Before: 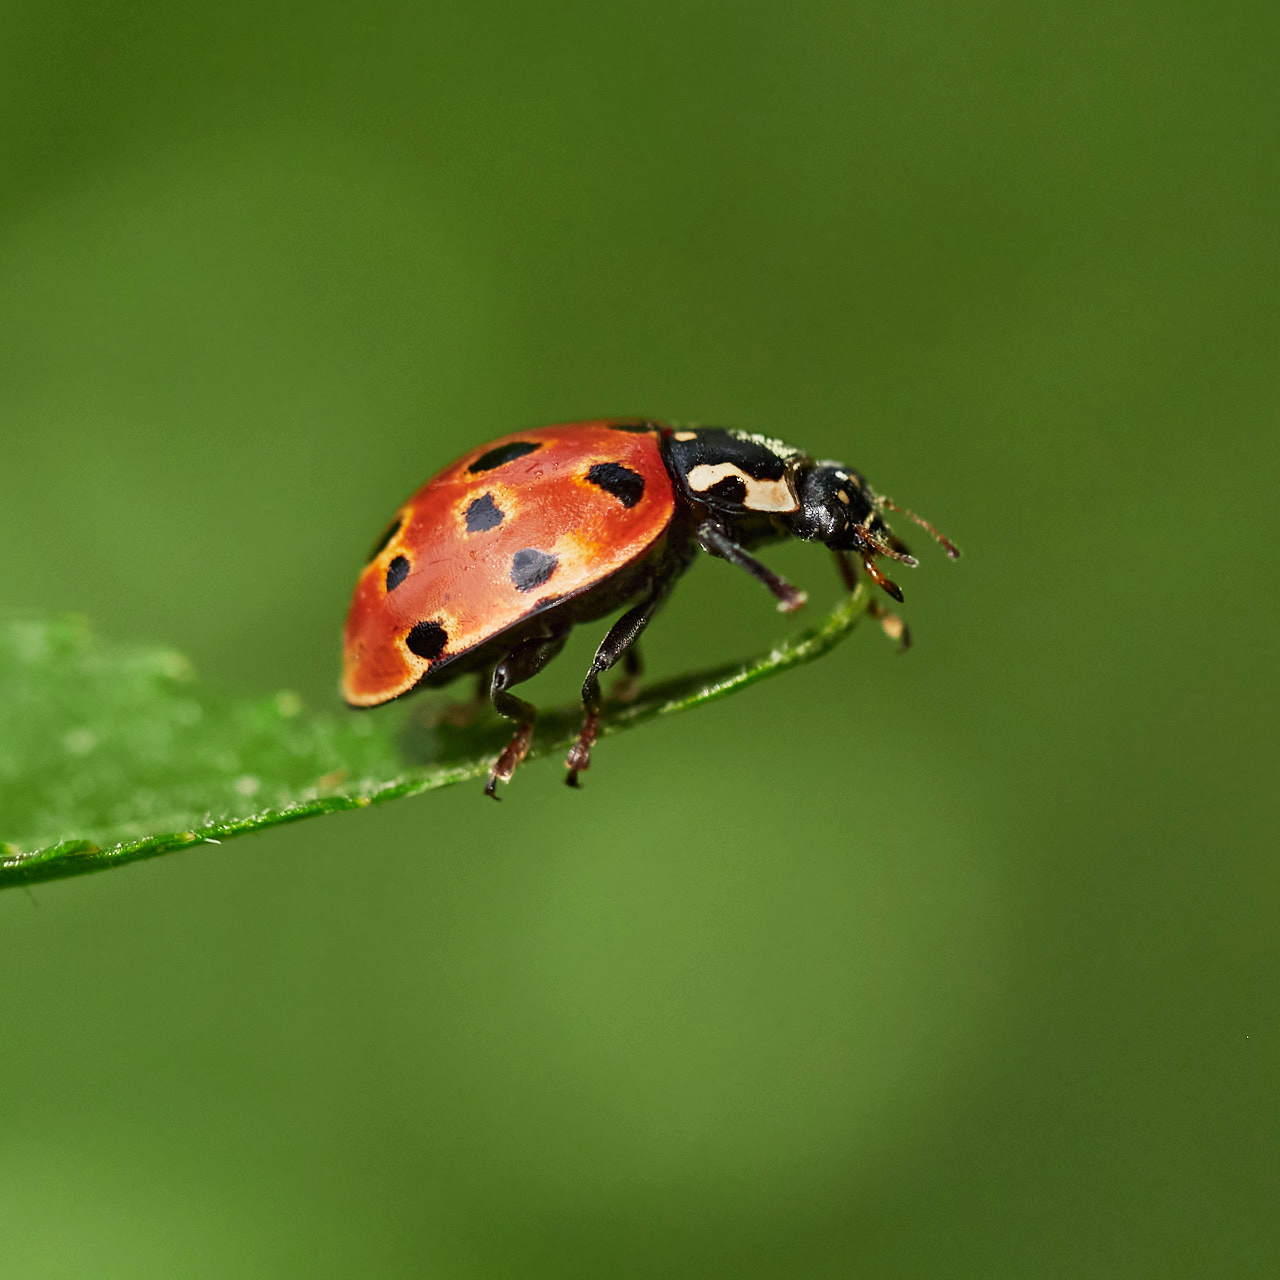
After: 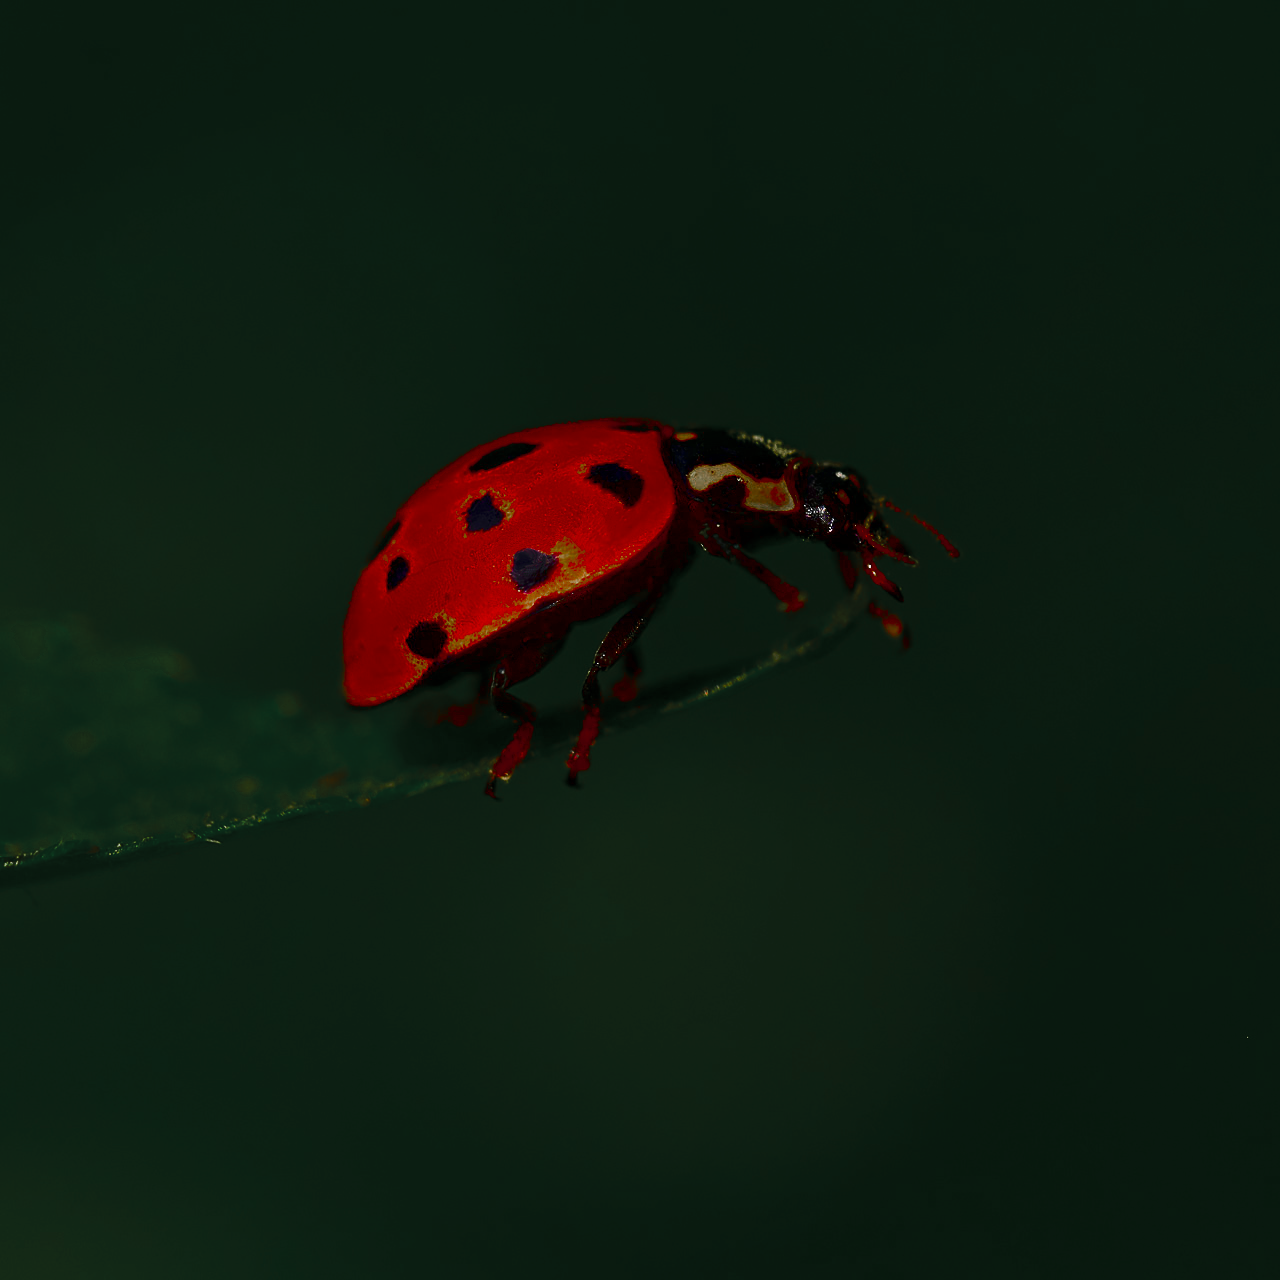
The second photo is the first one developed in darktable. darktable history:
base curve: curves: ch0 [(0, 0) (0.595, 0.418) (1, 1)], preserve colors none
velvia: strength 15.46%
contrast brightness saturation: brightness -0.993, saturation 0.985
color zones: curves: ch0 [(0, 0.48) (0.209, 0.398) (0.305, 0.332) (0.429, 0.493) (0.571, 0.5) (0.714, 0.5) (0.857, 0.5) (1, 0.48)]; ch1 [(0, 0.736) (0.143, 0.625) (0.225, 0.371) (0.429, 0.256) (0.571, 0.241) (0.714, 0.213) (0.857, 0.48) (1, 0.736)]; ch2 [(0, 0.448) (0.143, 0.498) (0.286, 0.5) (0.429, 0.5) (0.571, 0.5) (0.714, 0.5) (0.857, 0.5) (1, 0.448)], mix 33.8%
